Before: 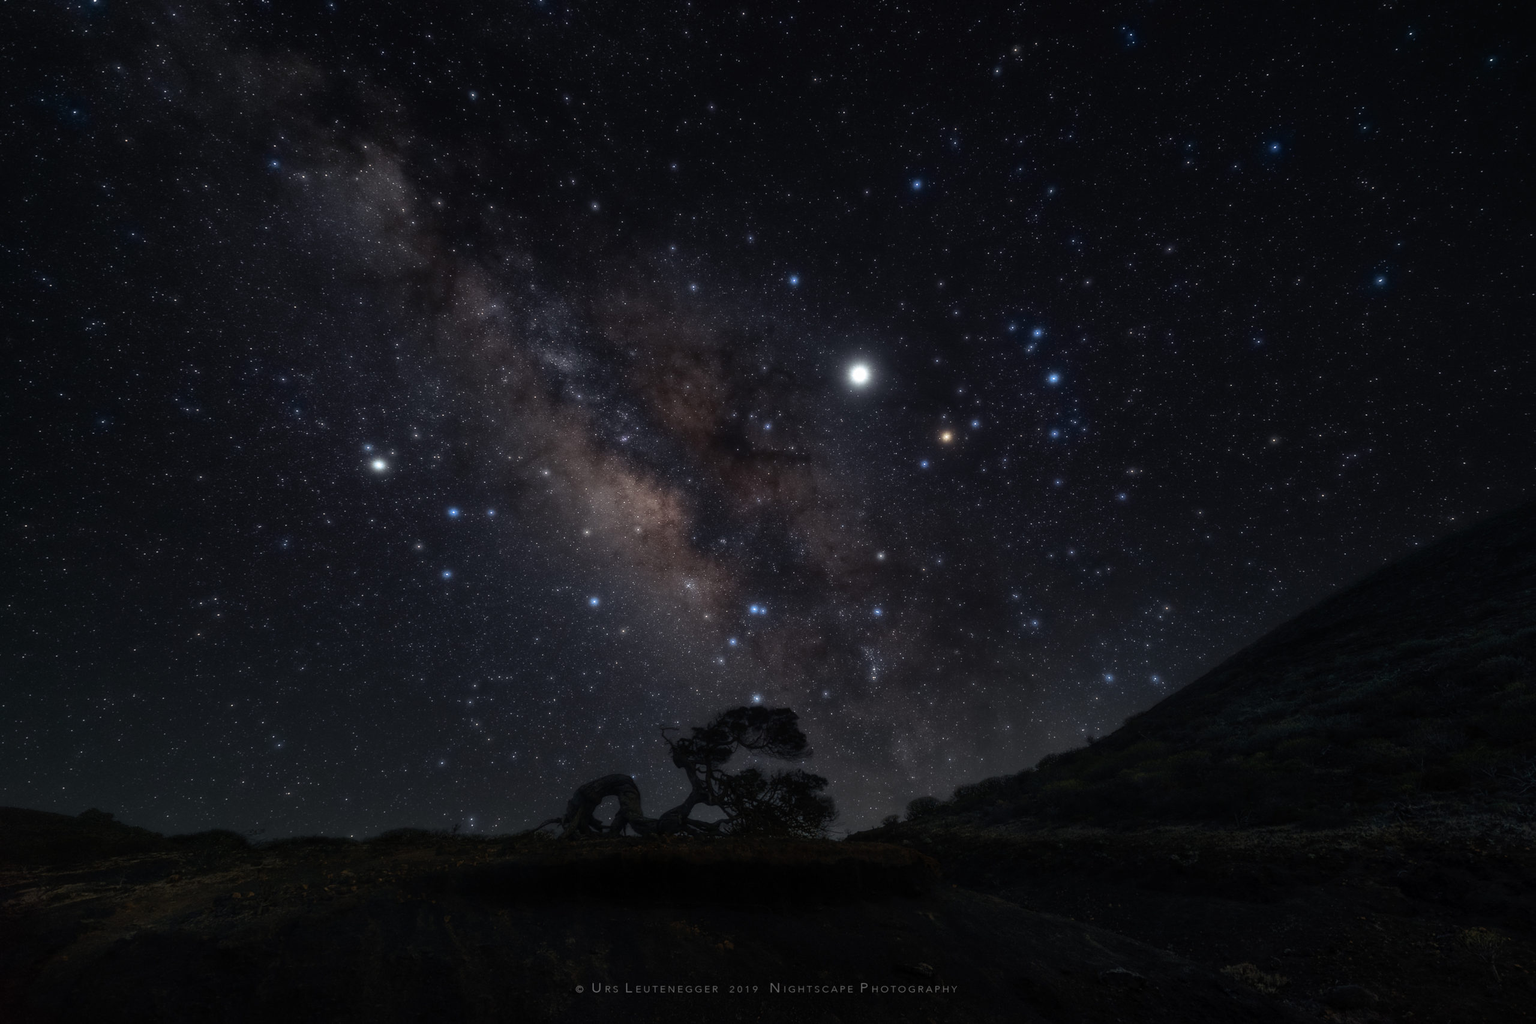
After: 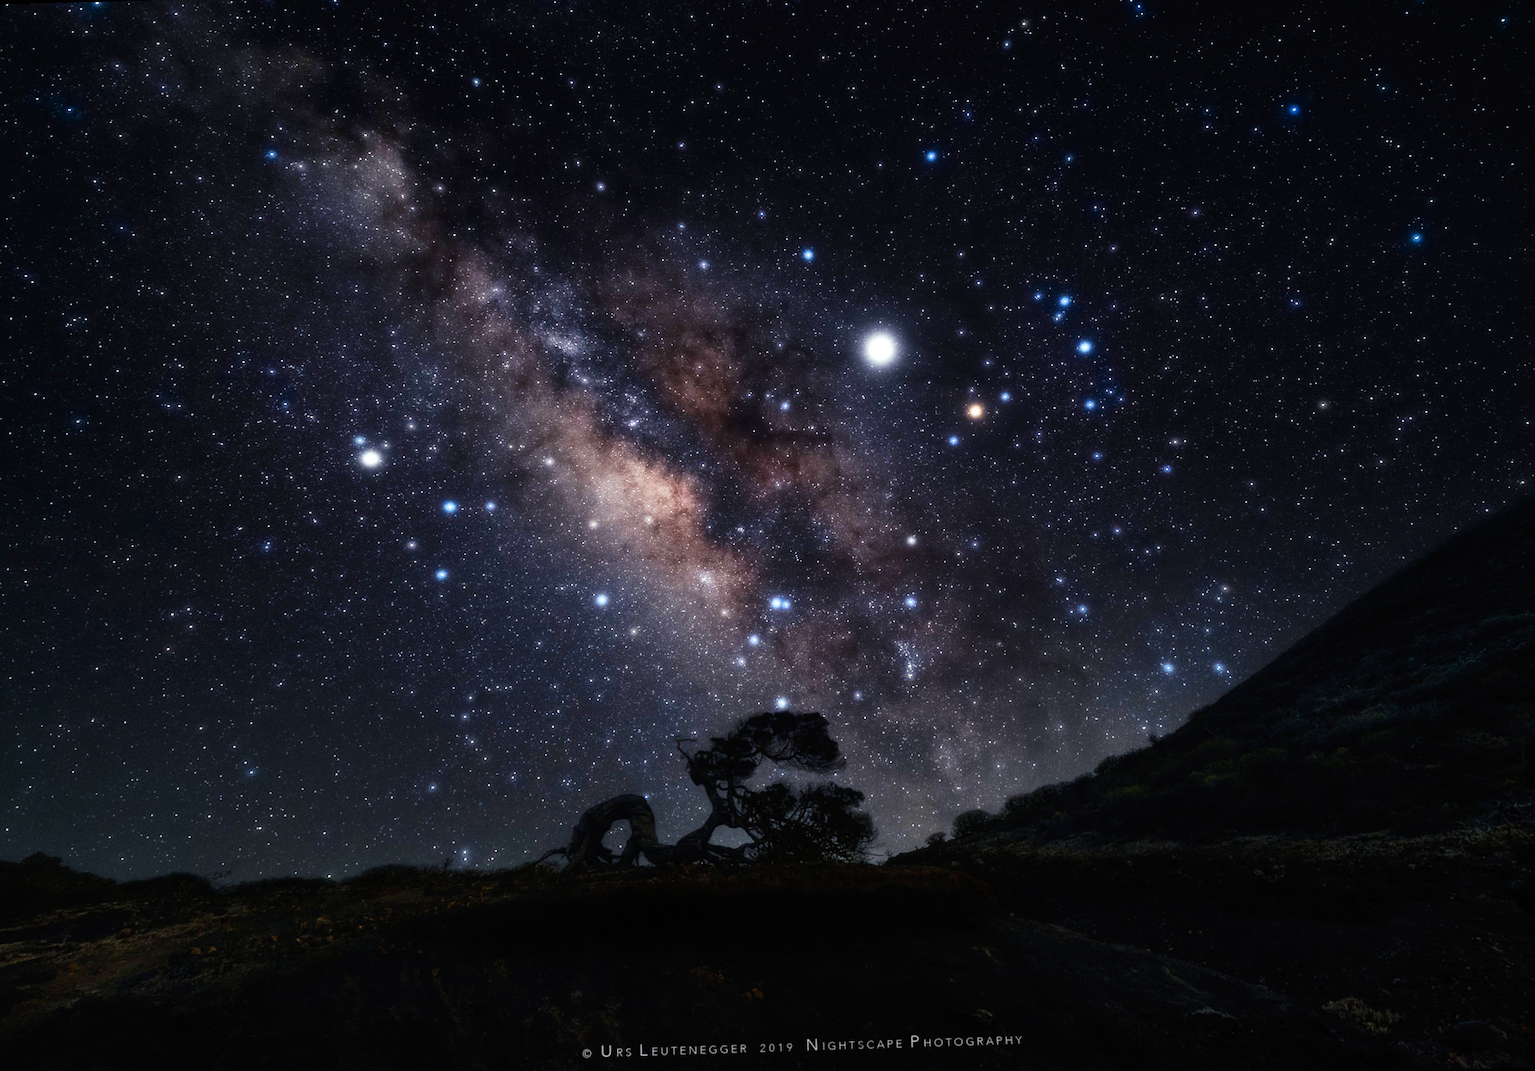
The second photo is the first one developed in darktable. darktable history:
rotate and perspective: rotation -1.68°, lens shift (vertical) -0.146, crop left 0.049, crop right 0.912, crop top 0.032, crop bottom 0.96
base curve: curves: ch0 [(0, 0) (0.007, 0.004) (0.027, 0.03) (0.046, 0.07) (0.207, 0.54) (0.442, 0.872) (0.673, 0.972) (1, 1)], preserve colors none
color contrast: green-magenta contrast 1.1, blue-yellow contrast 1.1, unbound 0
exposure: exposure 0.6 EV, compensate highlight preservation false
